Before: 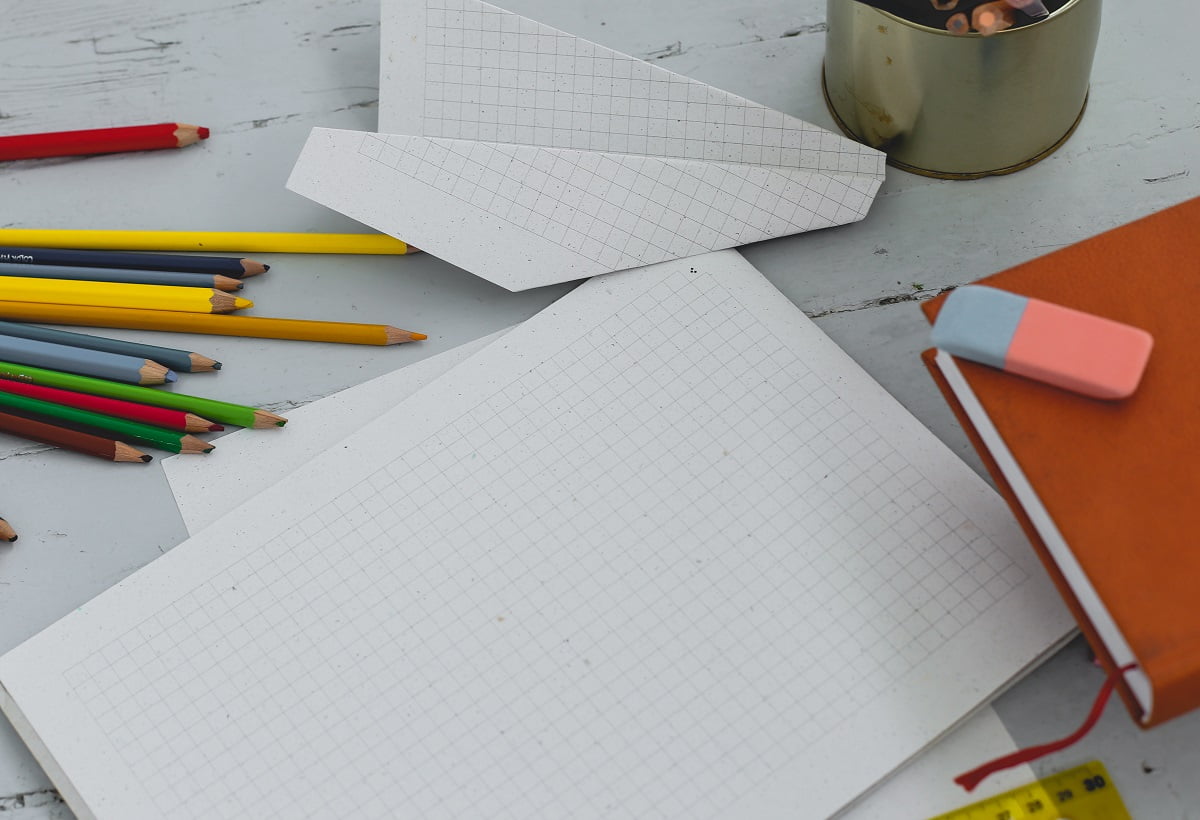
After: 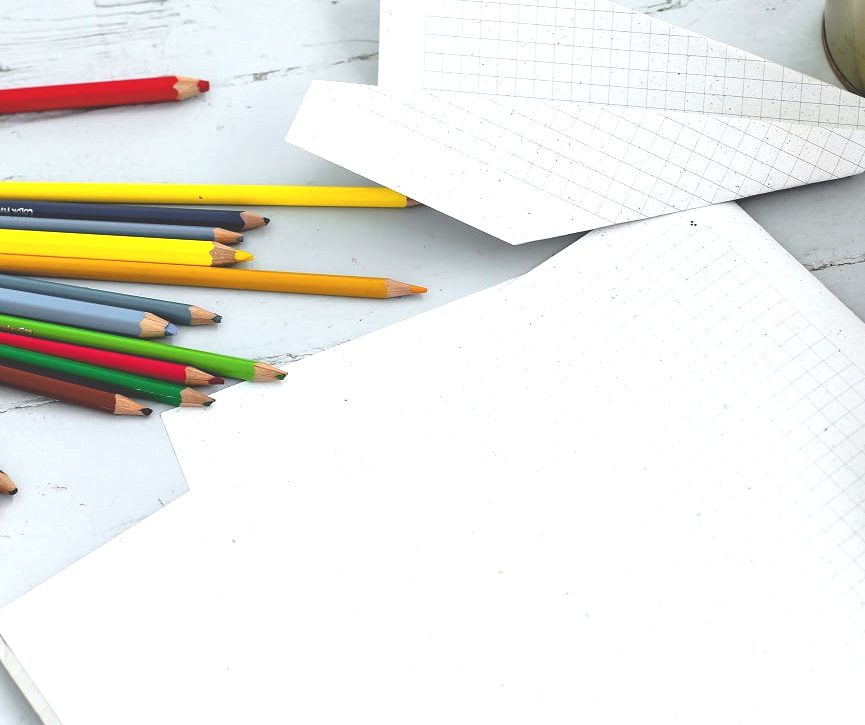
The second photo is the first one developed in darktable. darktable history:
tone equalizer: on, module defaults
crop: top 5.763%, right 27.888%, bottom 5.795%
exposure: black level correction -0.005, exposure 1.003 EV, compensate exposure bias true, compensate highlight preservation false
